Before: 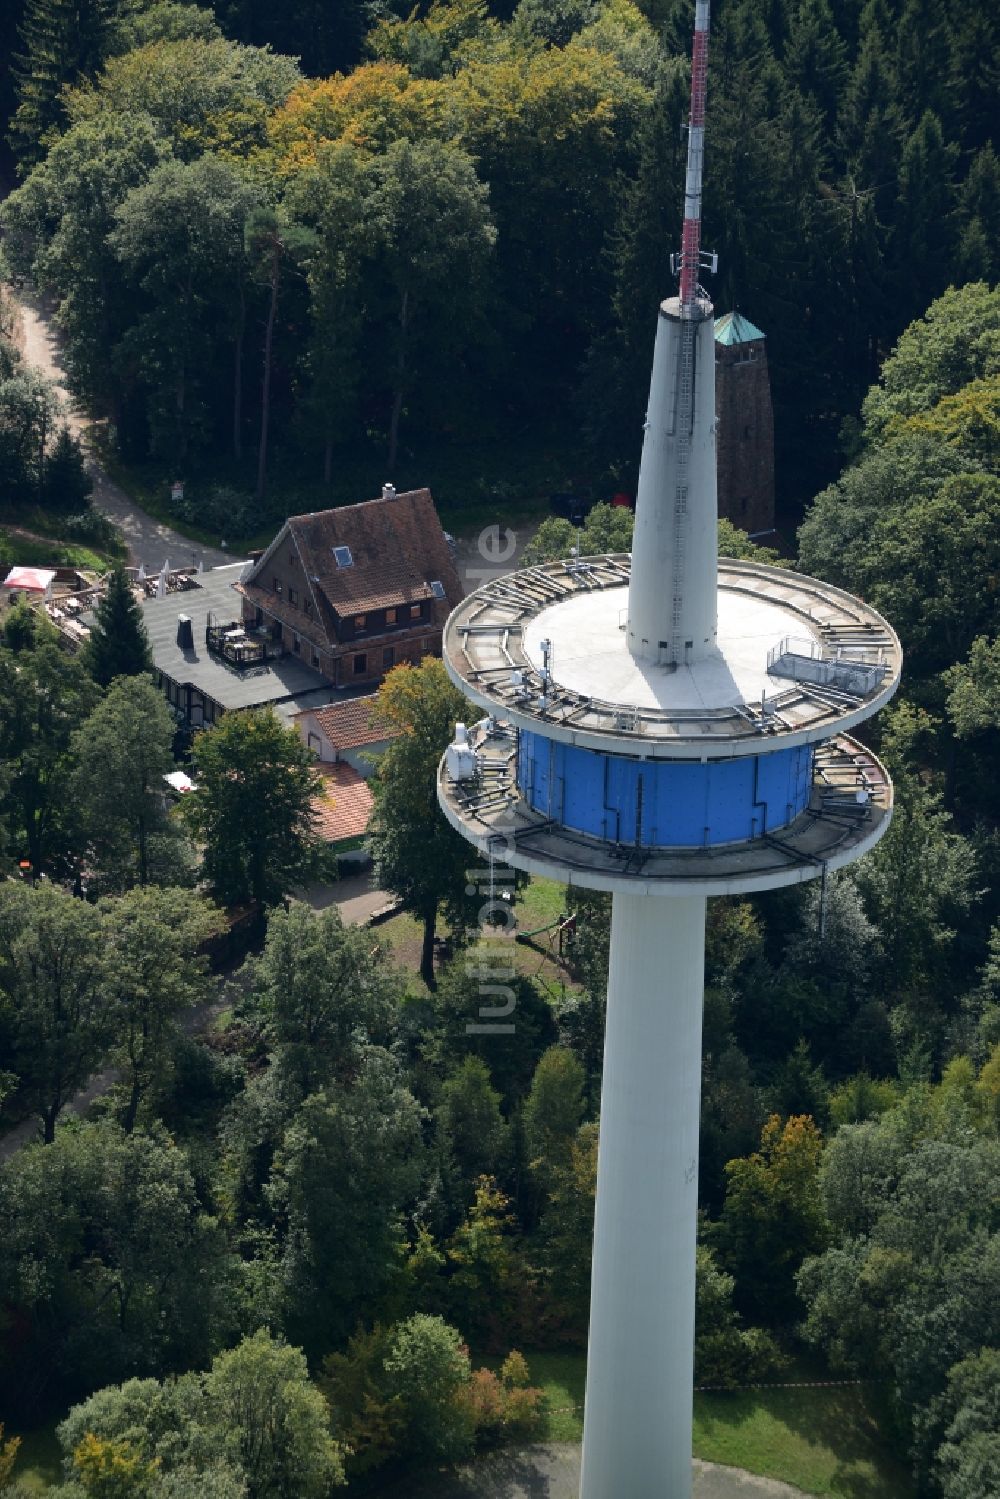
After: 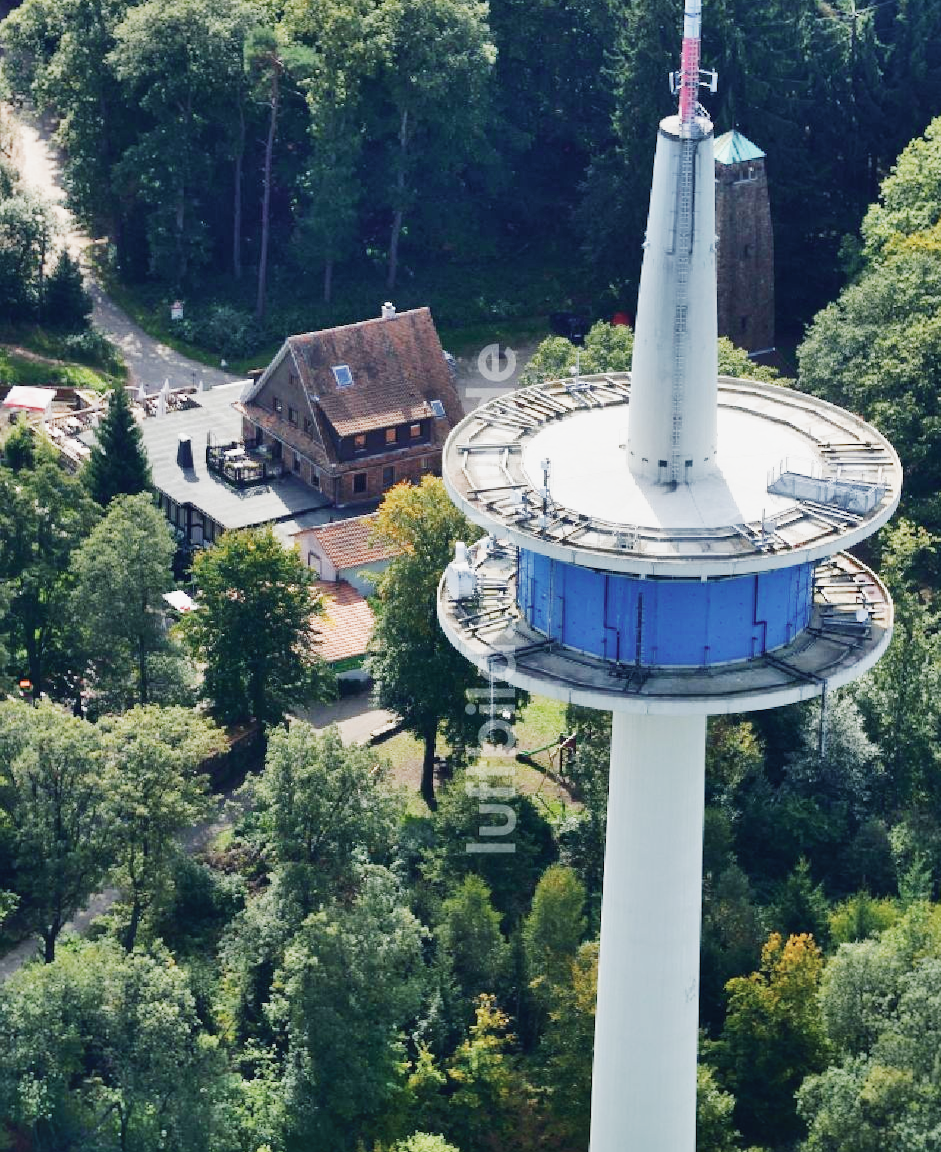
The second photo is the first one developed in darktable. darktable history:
exposure: compensate highlight preservation false
shadows and highlights: shadows 60.31, soften with gaussian
crop and rotate: angle 0.054°, top 12.029%, right 5.682%, bottom 10.958%
base curve: curves: ch0 [(0, 0) (0.007, 0.004) (0.027, 0.03) (0.046, 0.07) (0.207, 0.54) (0.442, 0.872) (0.673, 0.972) (1, 1)], preserve colors none
contrast brightness saturation: contrast -0.046, saturation -0.407
color balance rgb: perceptual saturation grading › global saturation 20%, perceptual saturation grading › highlights -25.499%, perceptual saturation grading › shadows 50.244%, contrast -19.854%
